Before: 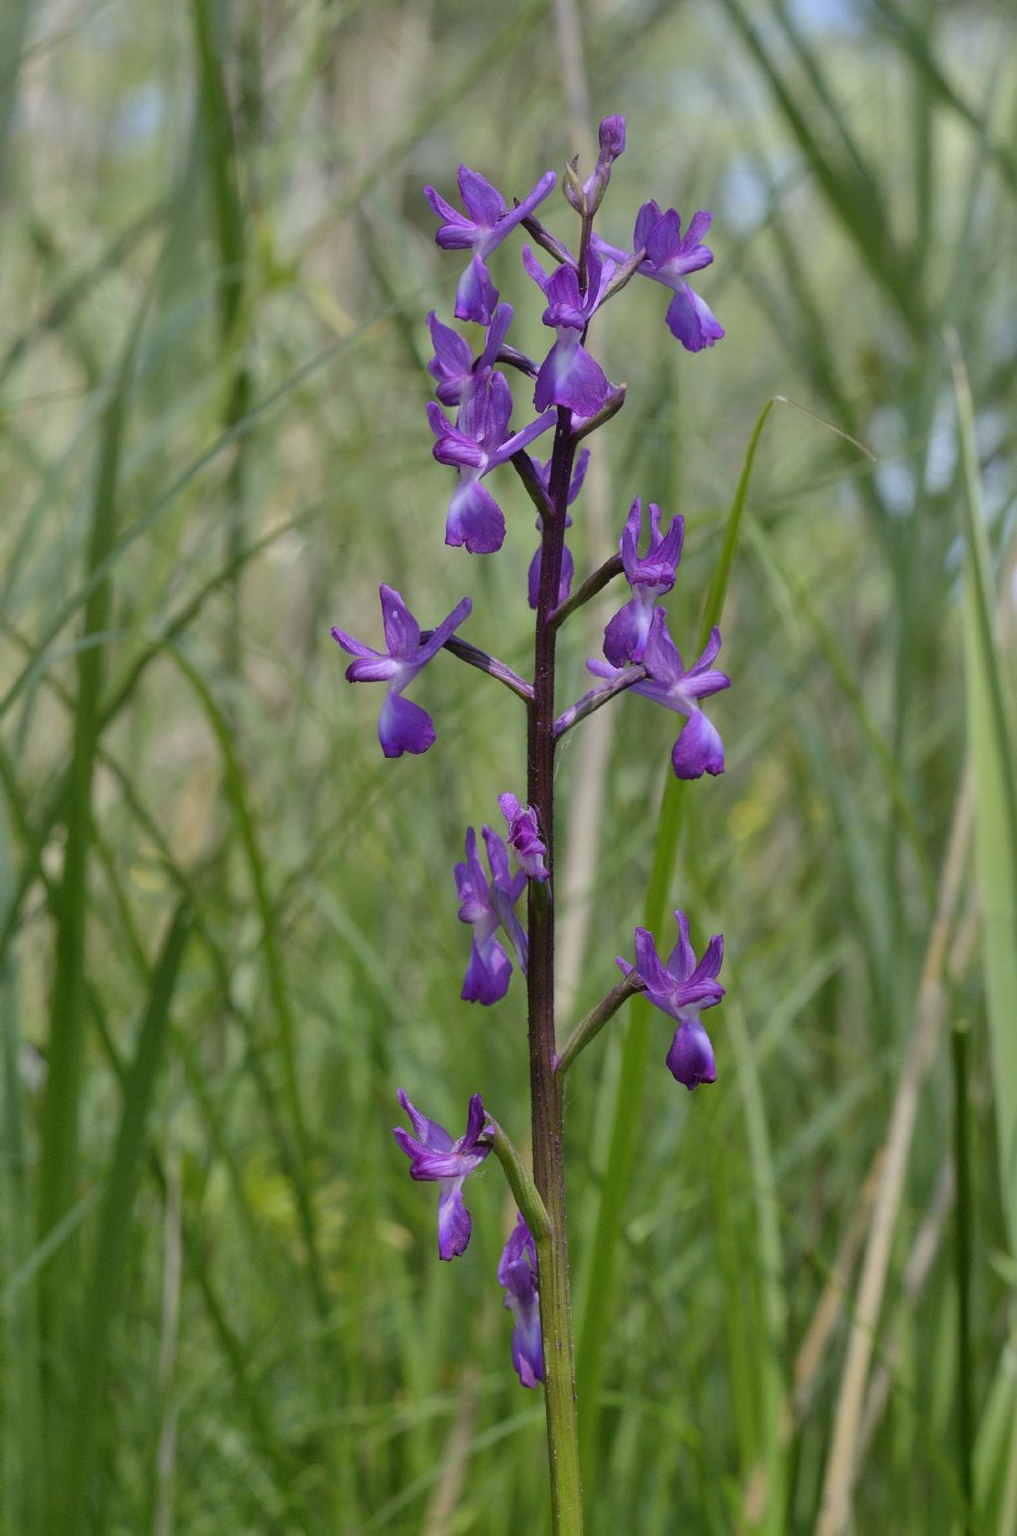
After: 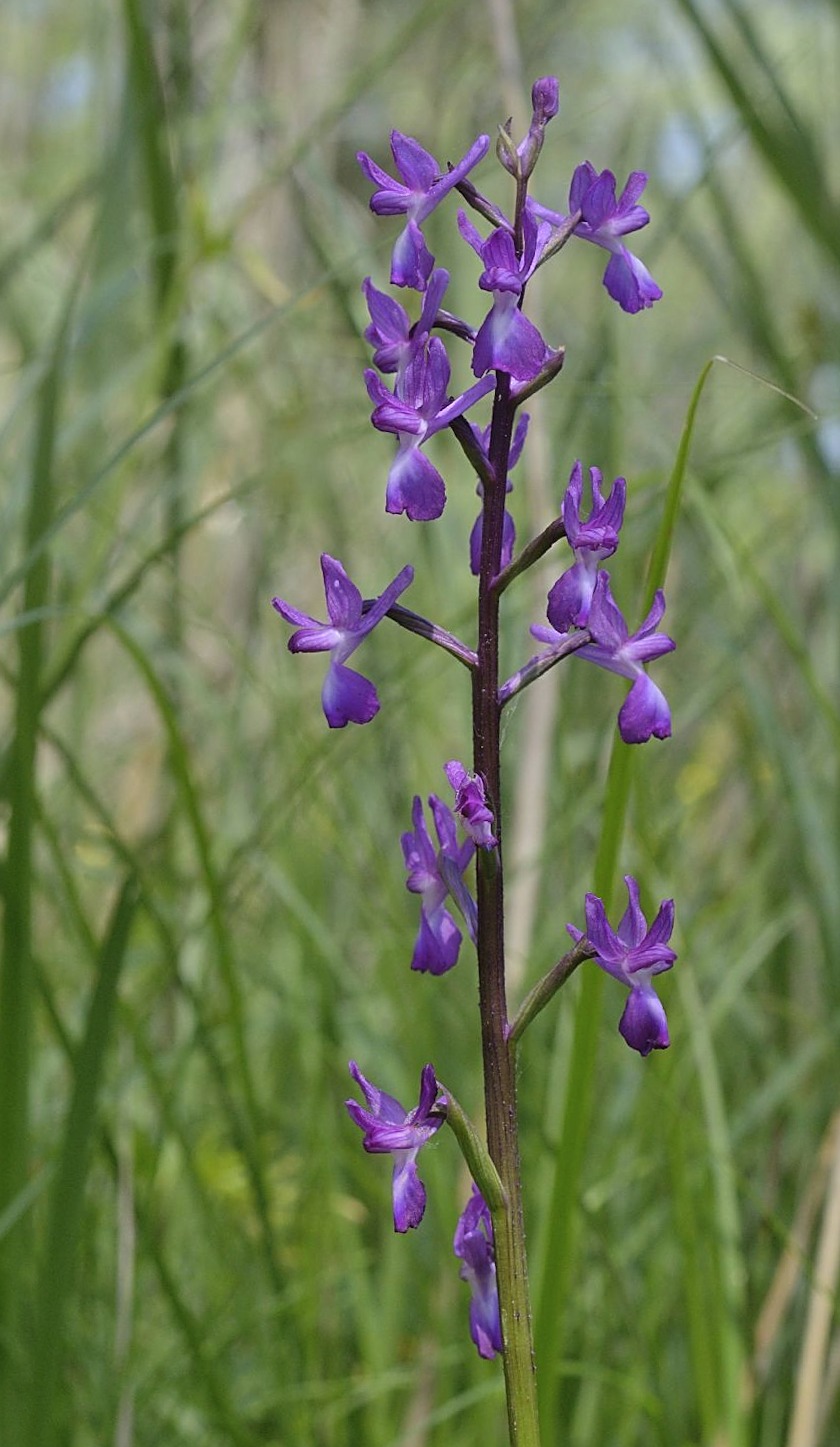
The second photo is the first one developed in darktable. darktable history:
exposure: black level correction -0.003, exposure 0.042 EV, compensate exposure bias true, compensate highlight preservation false
crop and rotate: angle 1.18°, left 4.313%, top 0.99%, right 11.08%, bottom 2.507%
sharpen: on, module defaults
